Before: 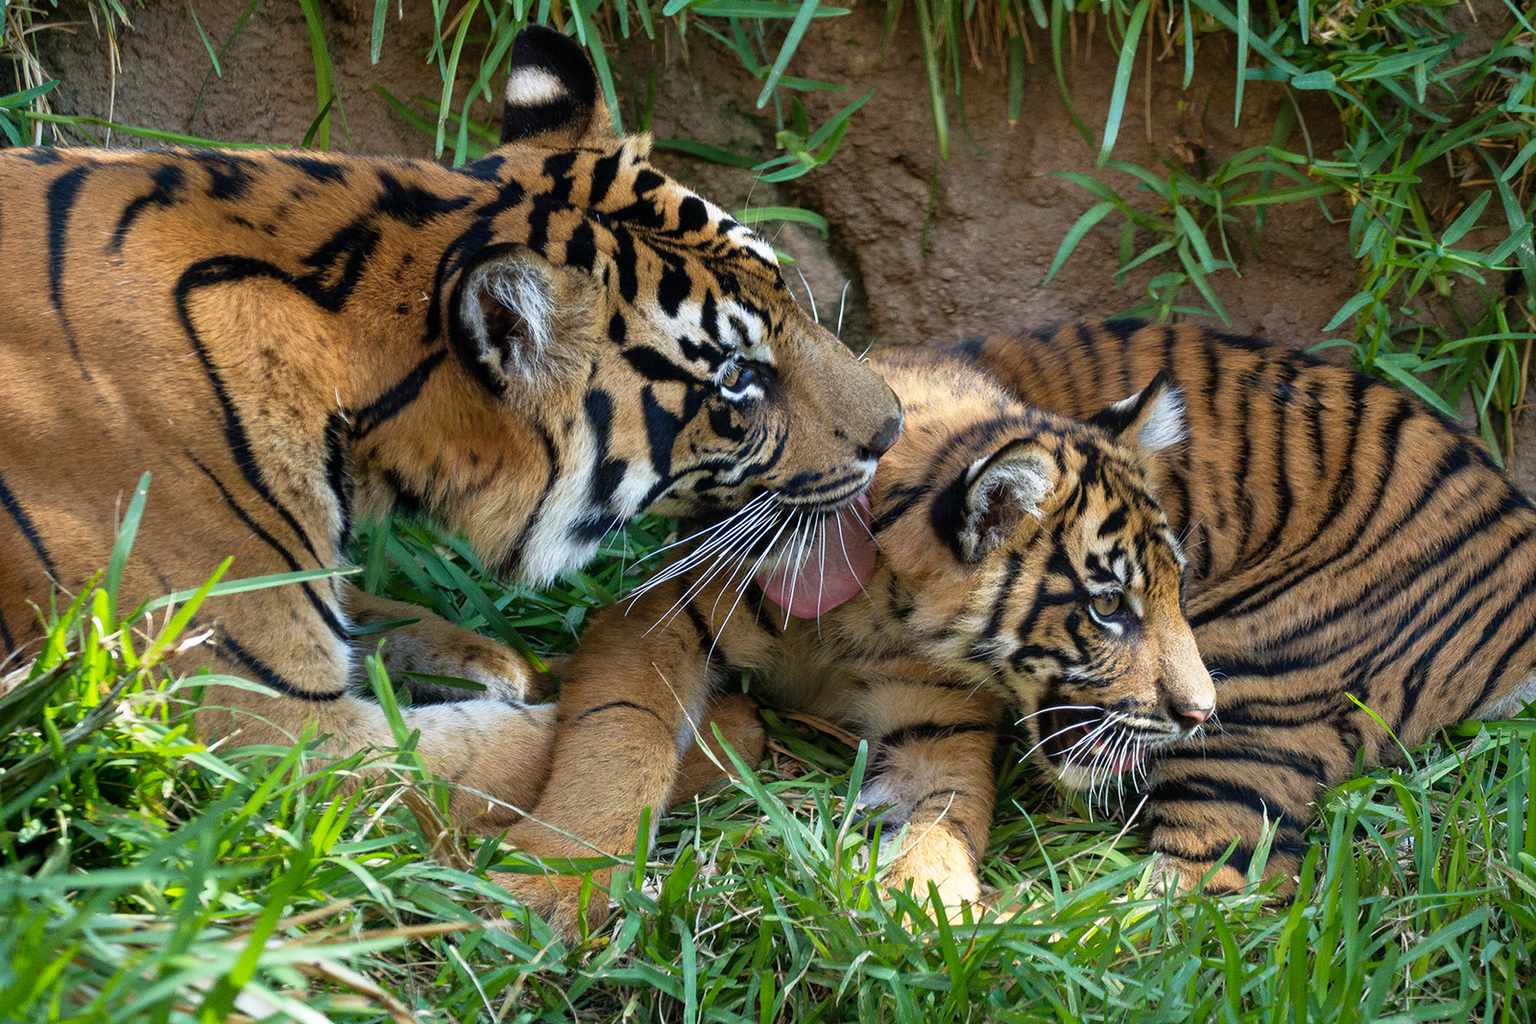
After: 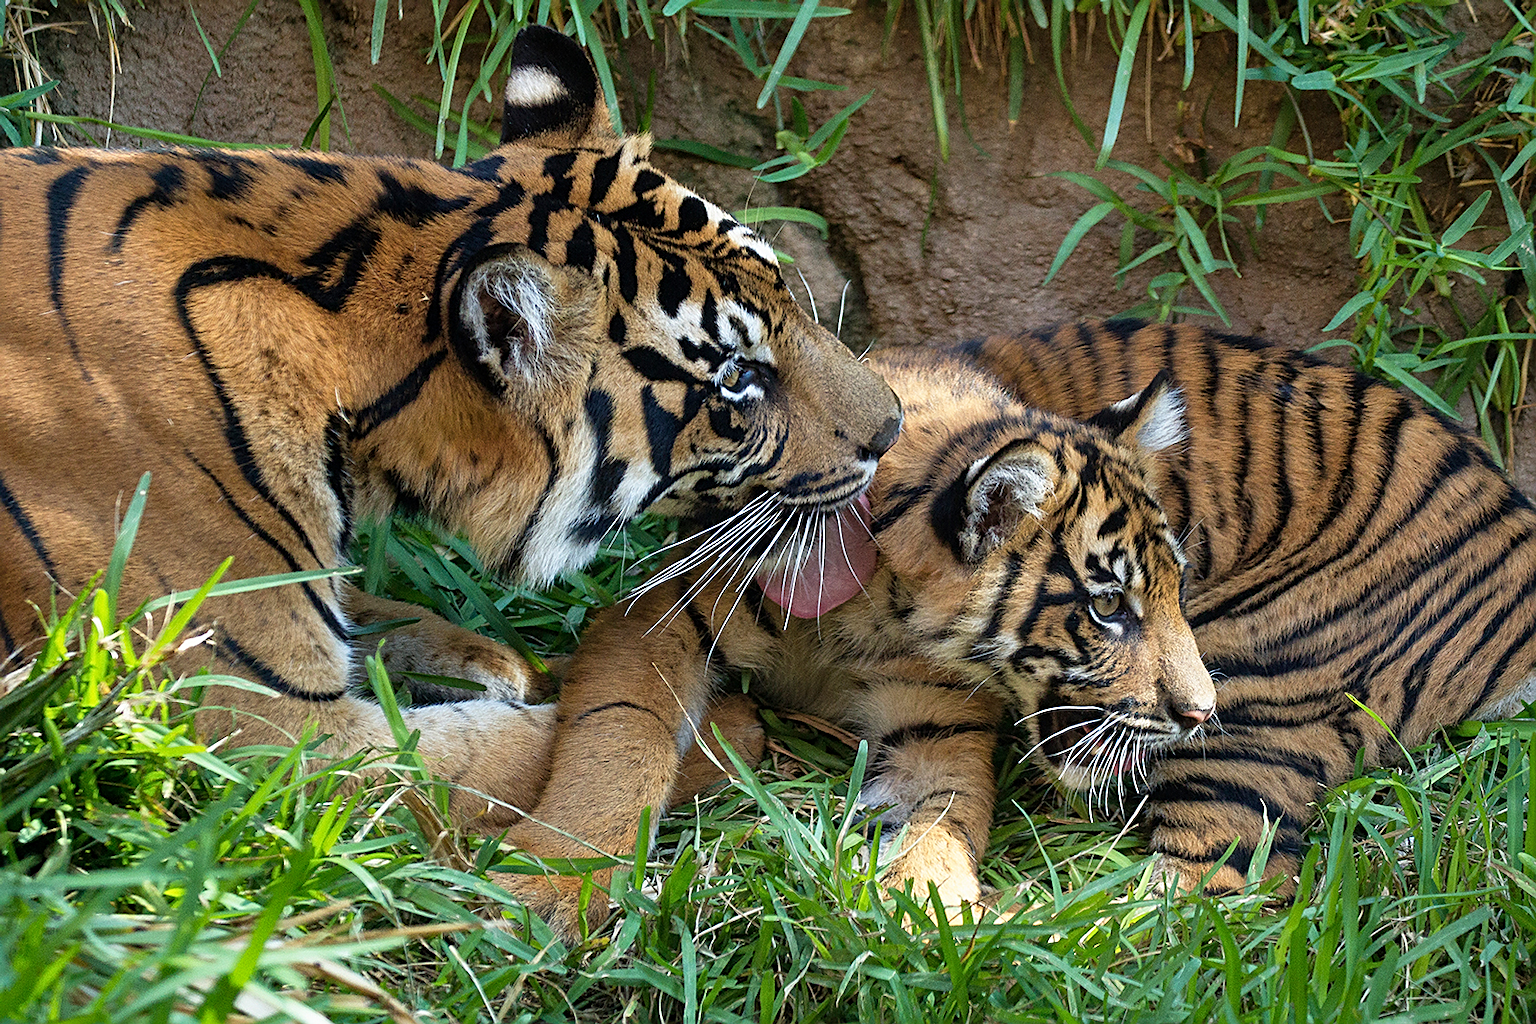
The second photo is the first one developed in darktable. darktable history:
sharpen: amount 0.6
shadows and highlights: radius 118.69, shadows 42.21, highlights -61.56, soften with gaussian
